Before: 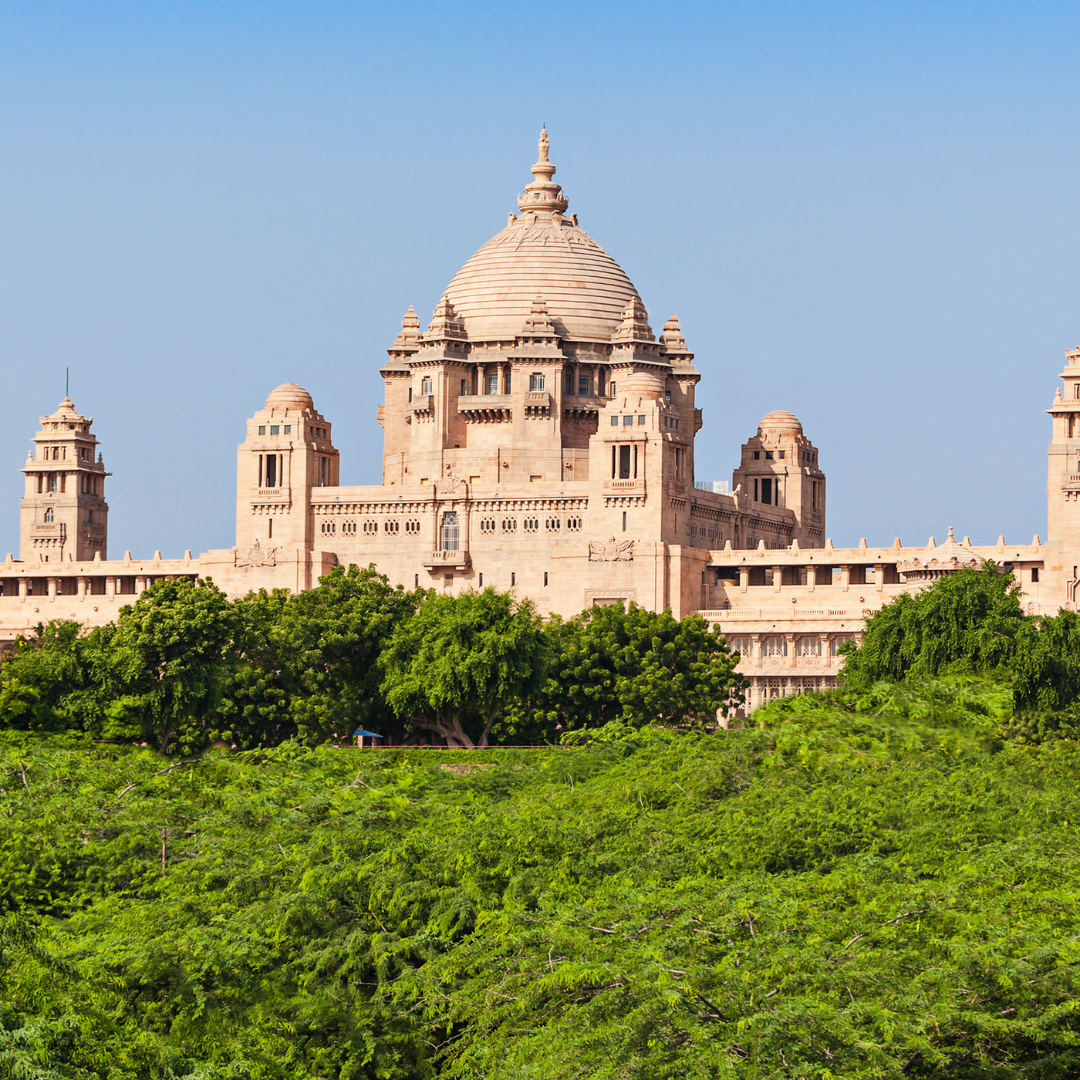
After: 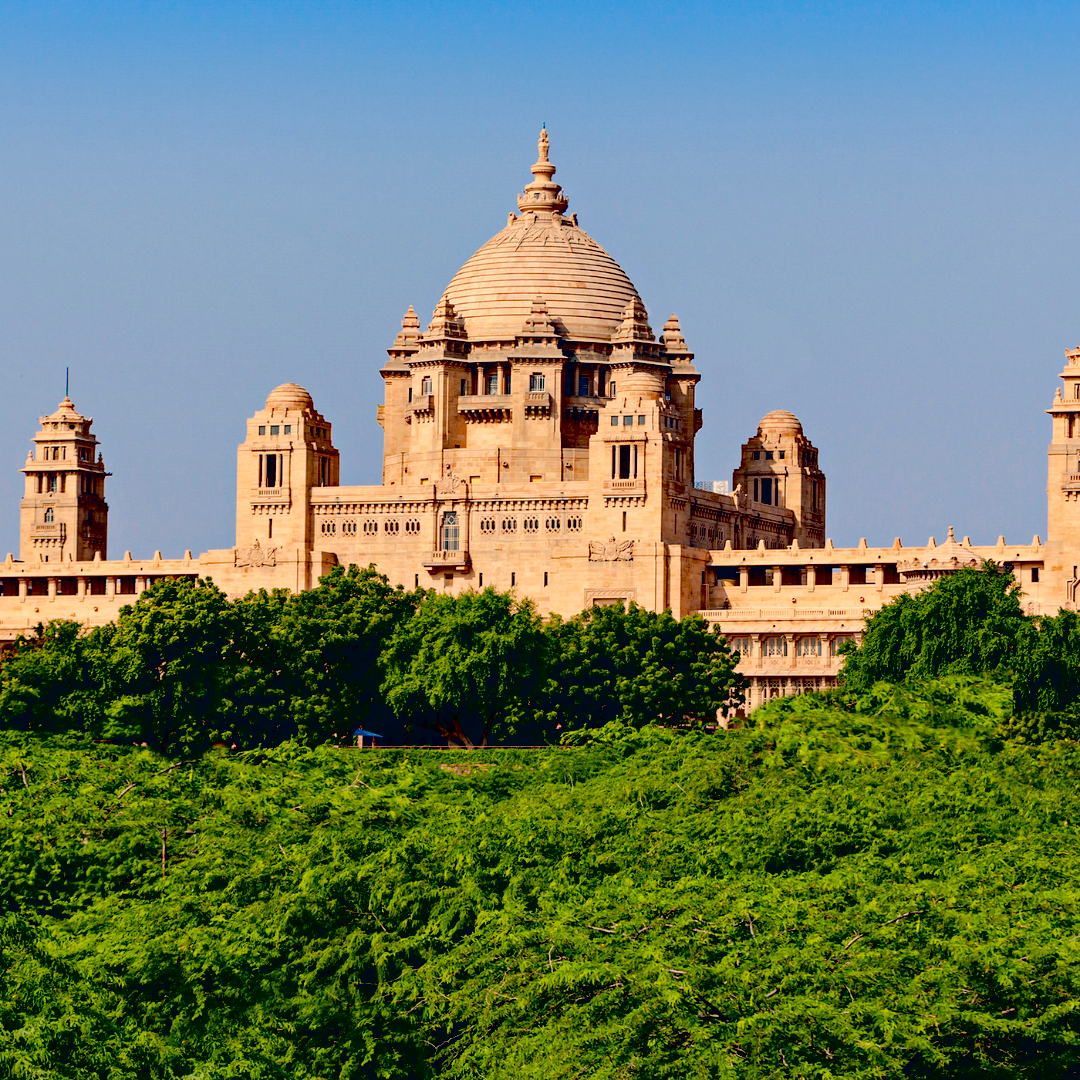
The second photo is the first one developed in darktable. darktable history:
haze removal: strength 0.292, distance 0.25, compatibility mode true, adaptive false
shadows and highlights: shadows -20.39, white point adjustment -2.08, highlights -35.04
color correction: highlights a* 10.29, highlights b* 14.28, shadows a* -10.13, shadows b* -14.9
exposure: black level correction 0.058, compensate highlight preservation false
